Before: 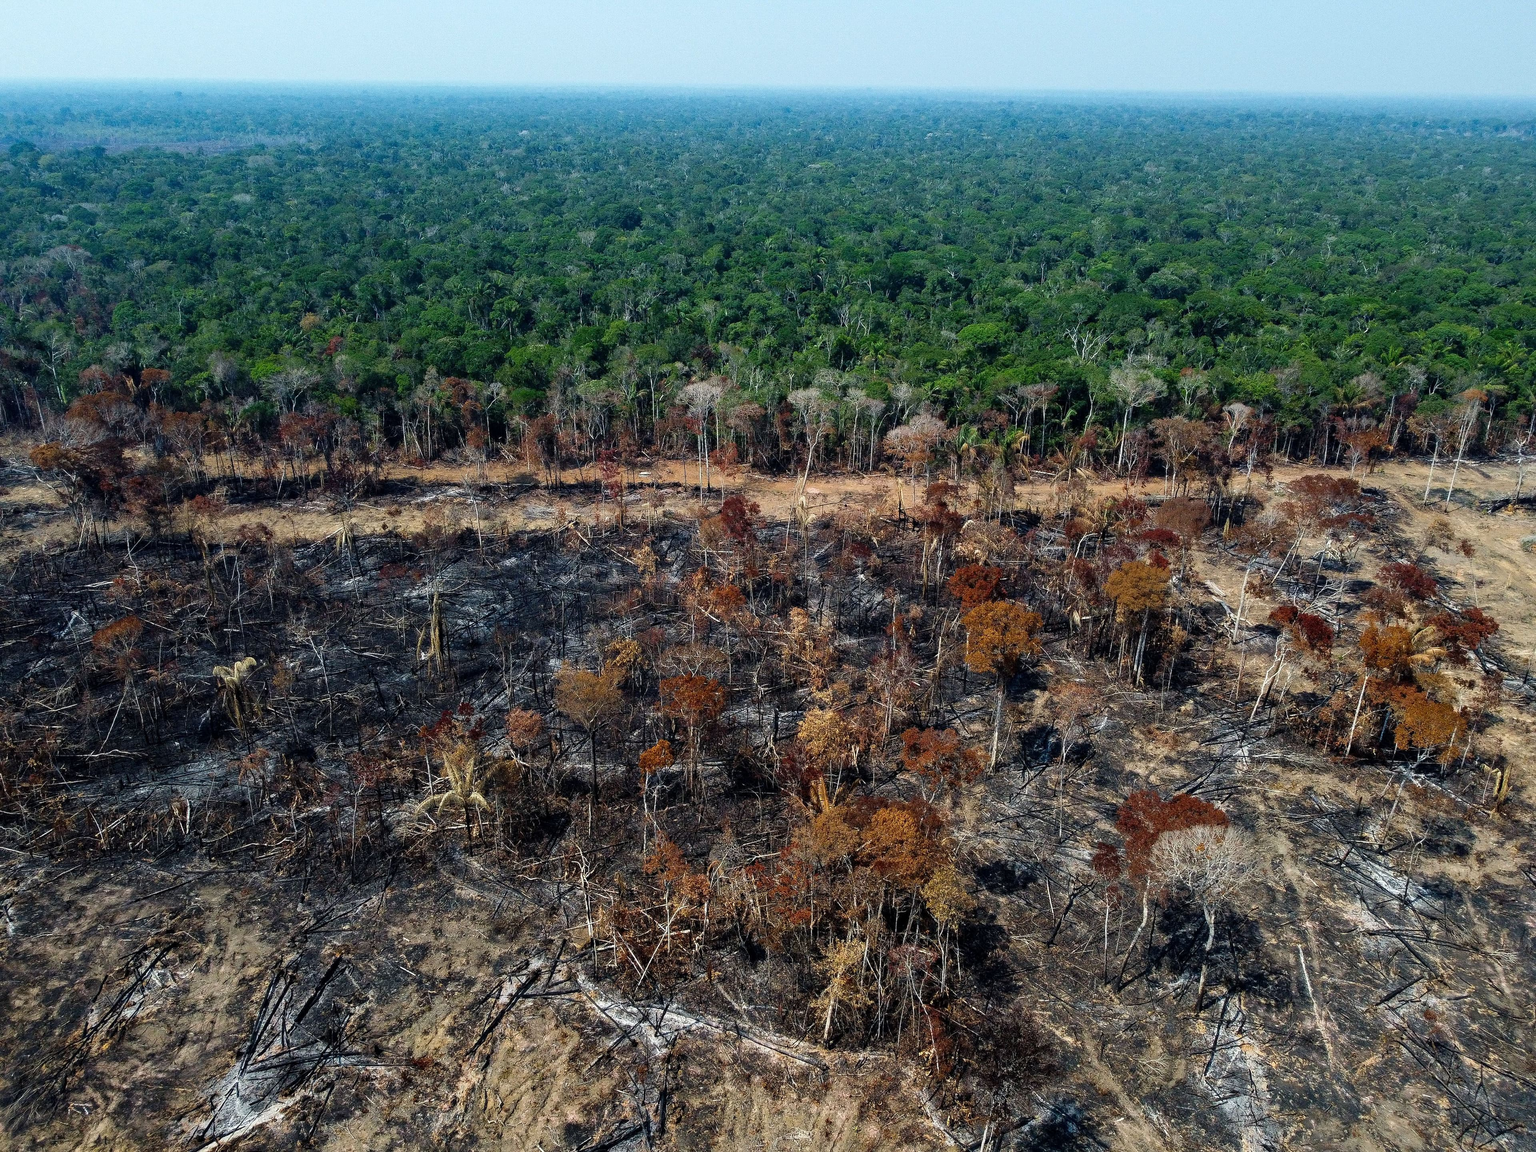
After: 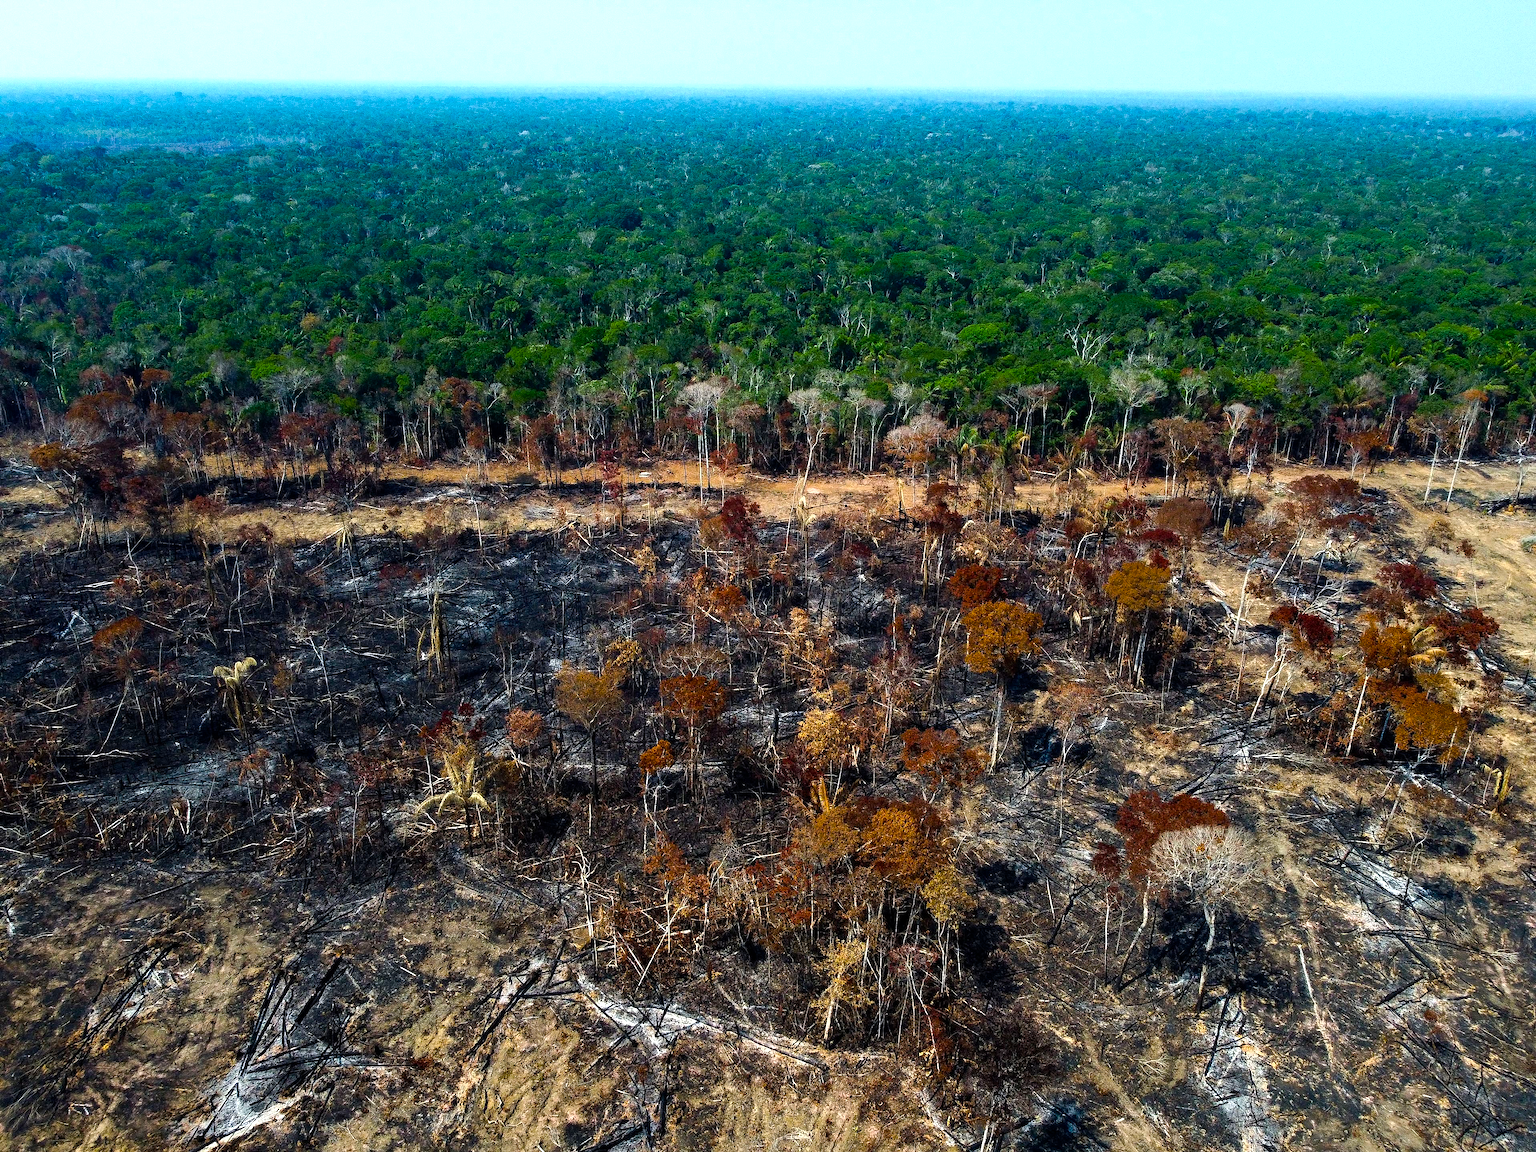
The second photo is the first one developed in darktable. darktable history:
tone curve: curves: ch0 [(0, 0) (0.003, 0.003) (0.011, 0.011) (0.025, 0.024) (0.044, 0.043) (0.069, 0.067) (0.1, 0.096) (0.136, 0.131) (0.177, 0.171) (0.224, 0.217) (0.277, 0.268) (0.335, 0.324) (0.399, 0.386) (0.468, 0.453) (0.543, 0.547) (0.623, 0.626) (0.709, 0.712) (0.801, 0.802) (0.898, 0.898) (1, 1)], preserve colors none
color balance rgb: linear chroma grading › global chroma 16.62%, perceptual saturation grading › highlights -8.63%, perceptual saturation grading › mid-tones 18.66%, perceptual saturation grading › shadows 28.49%, perceptual brilliance grading › highlights 14.22%, perceptual brilliance grading › shadows -18.96%, global vibrance 27.71%
